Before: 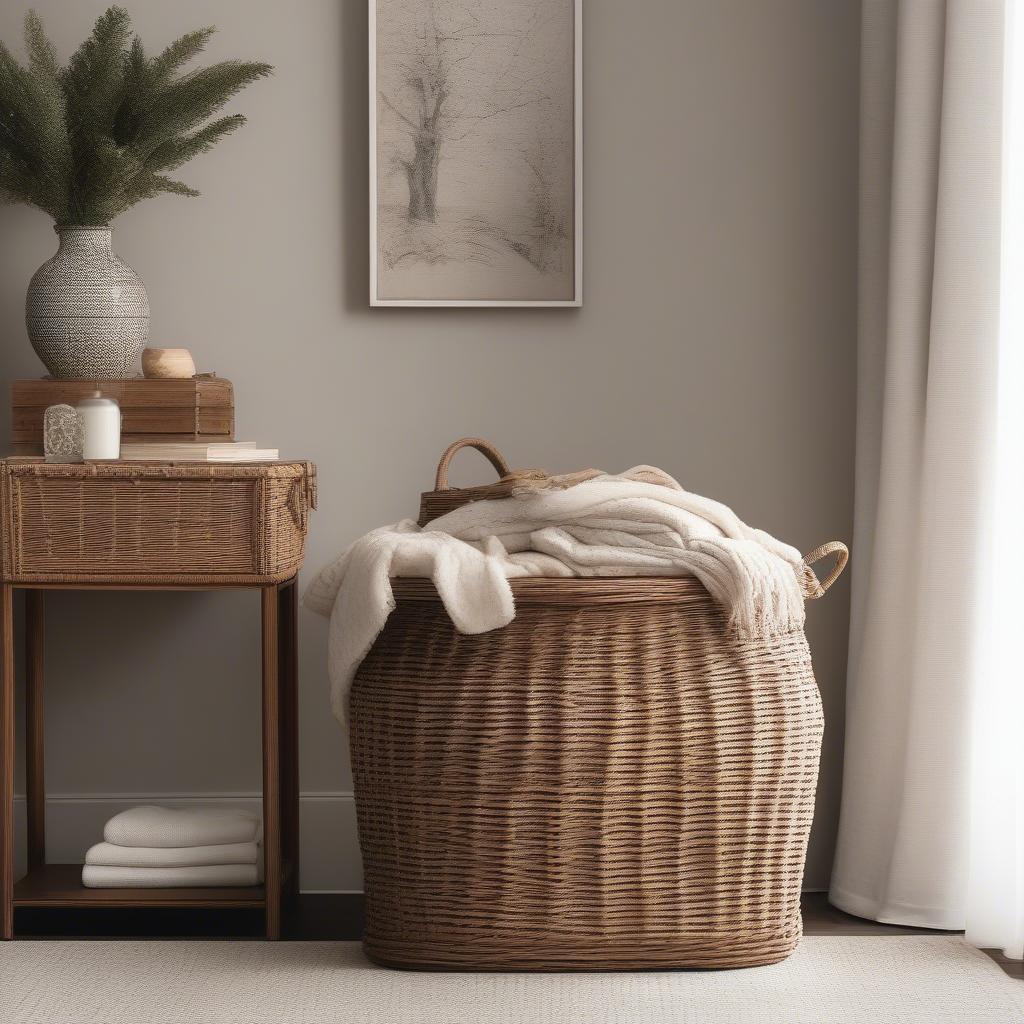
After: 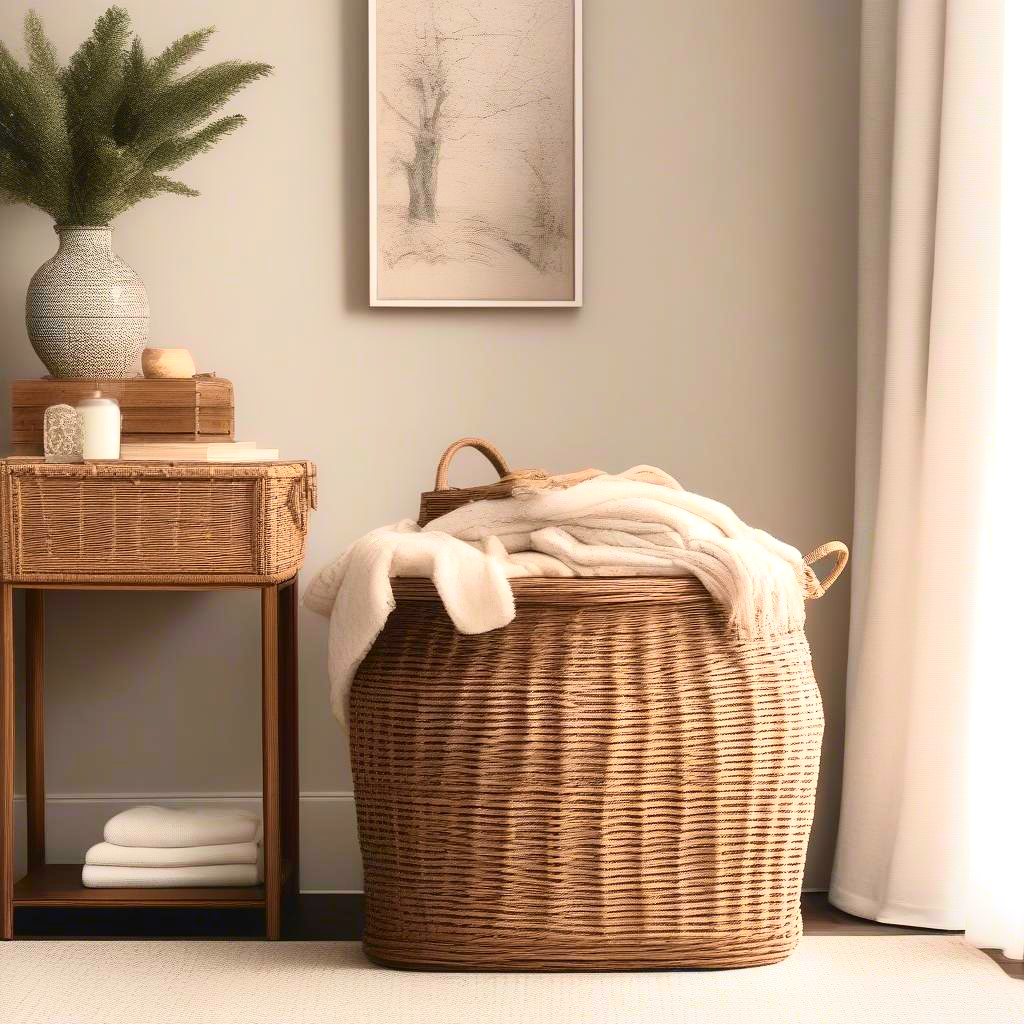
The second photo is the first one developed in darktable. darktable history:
tone equalizer: -8 EV -0.562 EV, mask exposure compensation -0.497 EV
exposure: exposure 0.508 EV, compensate highlight preservation false
tone curve: curves: ch0 [(0, 0) (0.091, 0.075) (0.389, 0.441) (0.696, 0.808) (0.844, 0.908) (0.909, 0.942) (1, 0.973)]; ch1 [(0, 0) (0.437, 0.404) (0.48, 0.486) (0.5, 0.5) (0.529, 0.556) (0.58, 0.606) (0.616, 0.654) (1, 1)]; ch2 [(0, 0) (0.442, 0.415) (0.5, 0.5) (0.535, 0.567) (0.585, 0.632) (1, 1)], color space Lab, independent channels, preserve colors none
